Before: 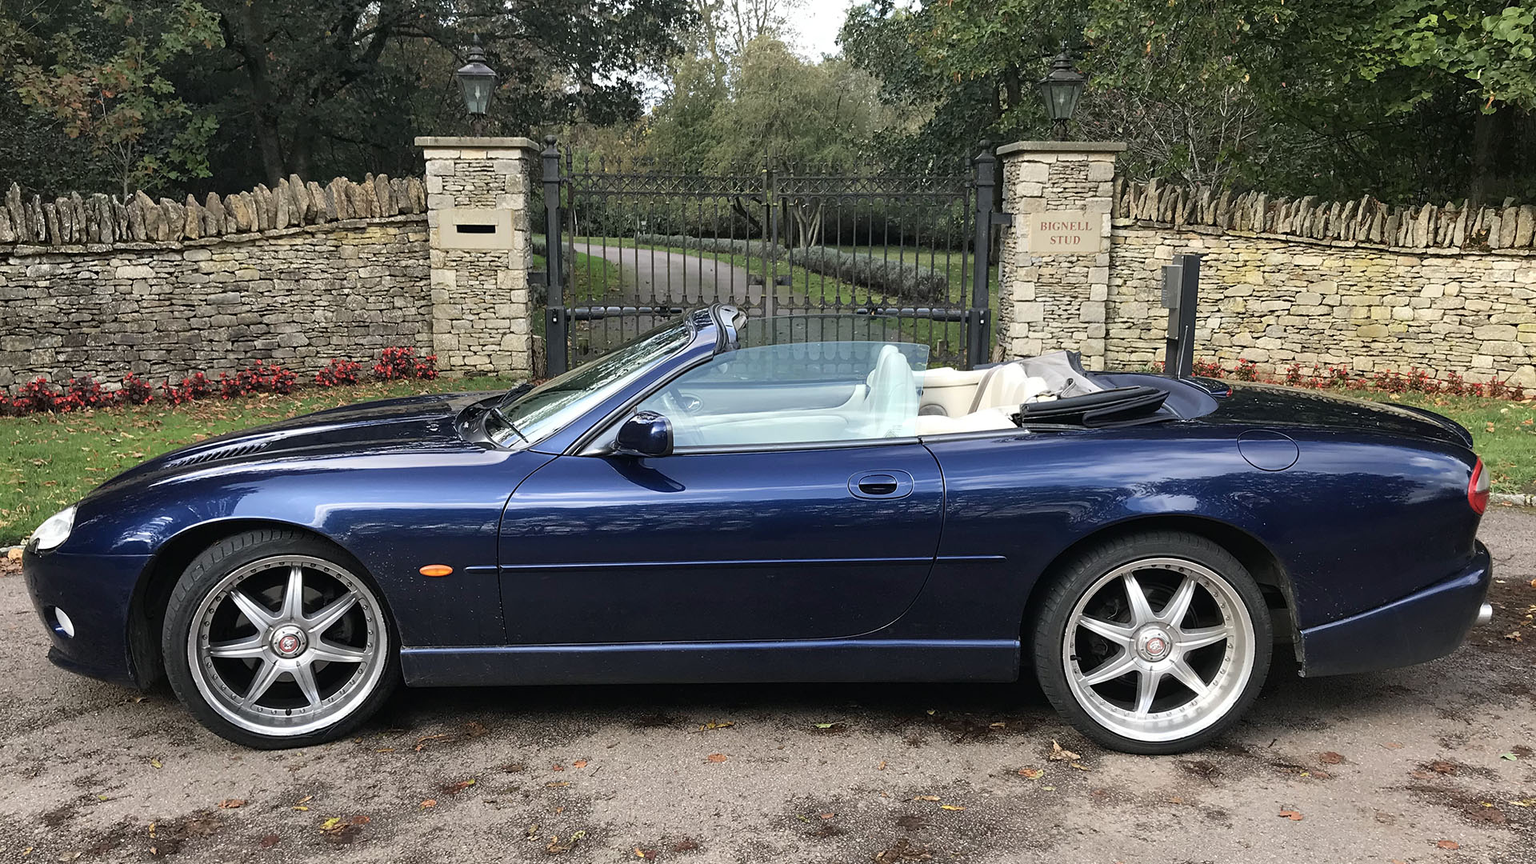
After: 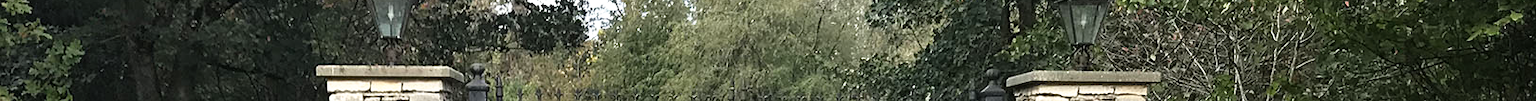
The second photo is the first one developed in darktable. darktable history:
exposure: exposure 0.191 EV, compensate highlight preservation false
tone curve: curves: ch0 [(0, 0) (0.003, 0.002) (0.011, 0.009) (0.025, 0.021) (0.044, 0.037) (0.069, 0.058) (0.1, 0.083) (0.136, 0.122) (0.177, 0.165) (0.224, 0.216) (0.277, 0.277) (0.335, 0.344) (0.399, 0.418) (0.468, 0.499) (0.543, 0.586) (0.623, 0.679) (0.709, 0.779) (0.801, 0.877) (0.898, 0.977) (1, 1)], preserve colors none
crop and rotate: left 9.644%, top 9.491%, right 6.021%, bottom 80.509%
